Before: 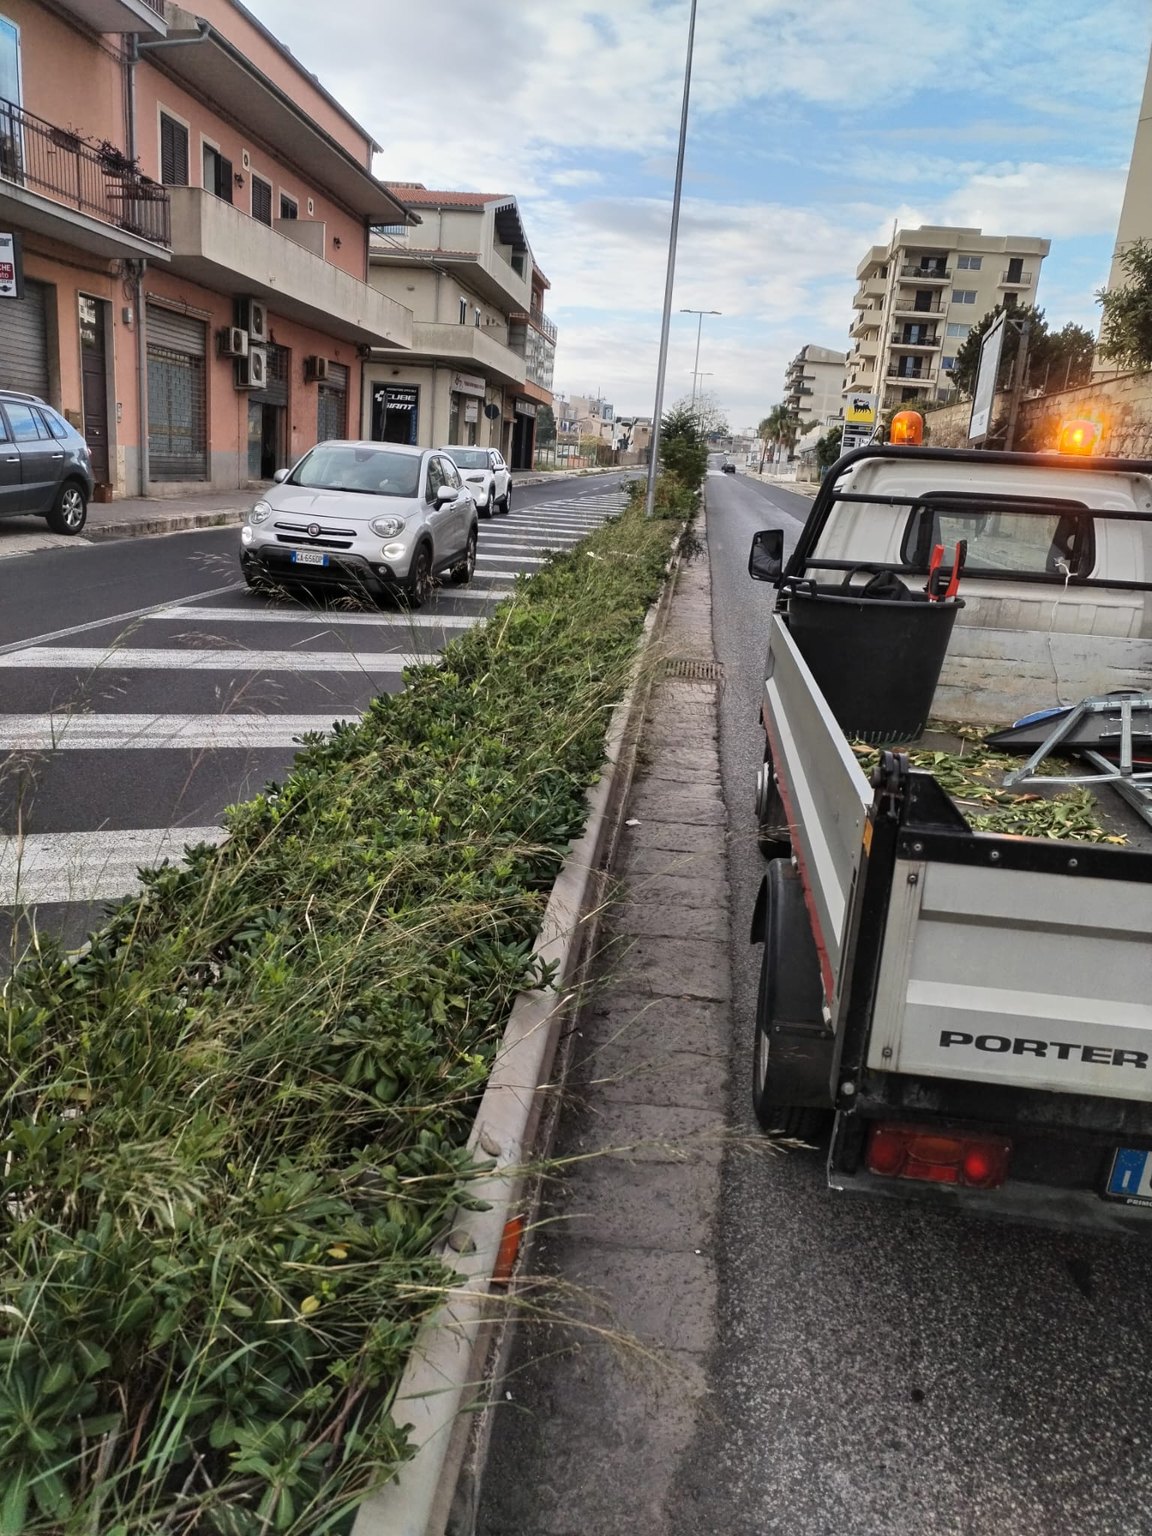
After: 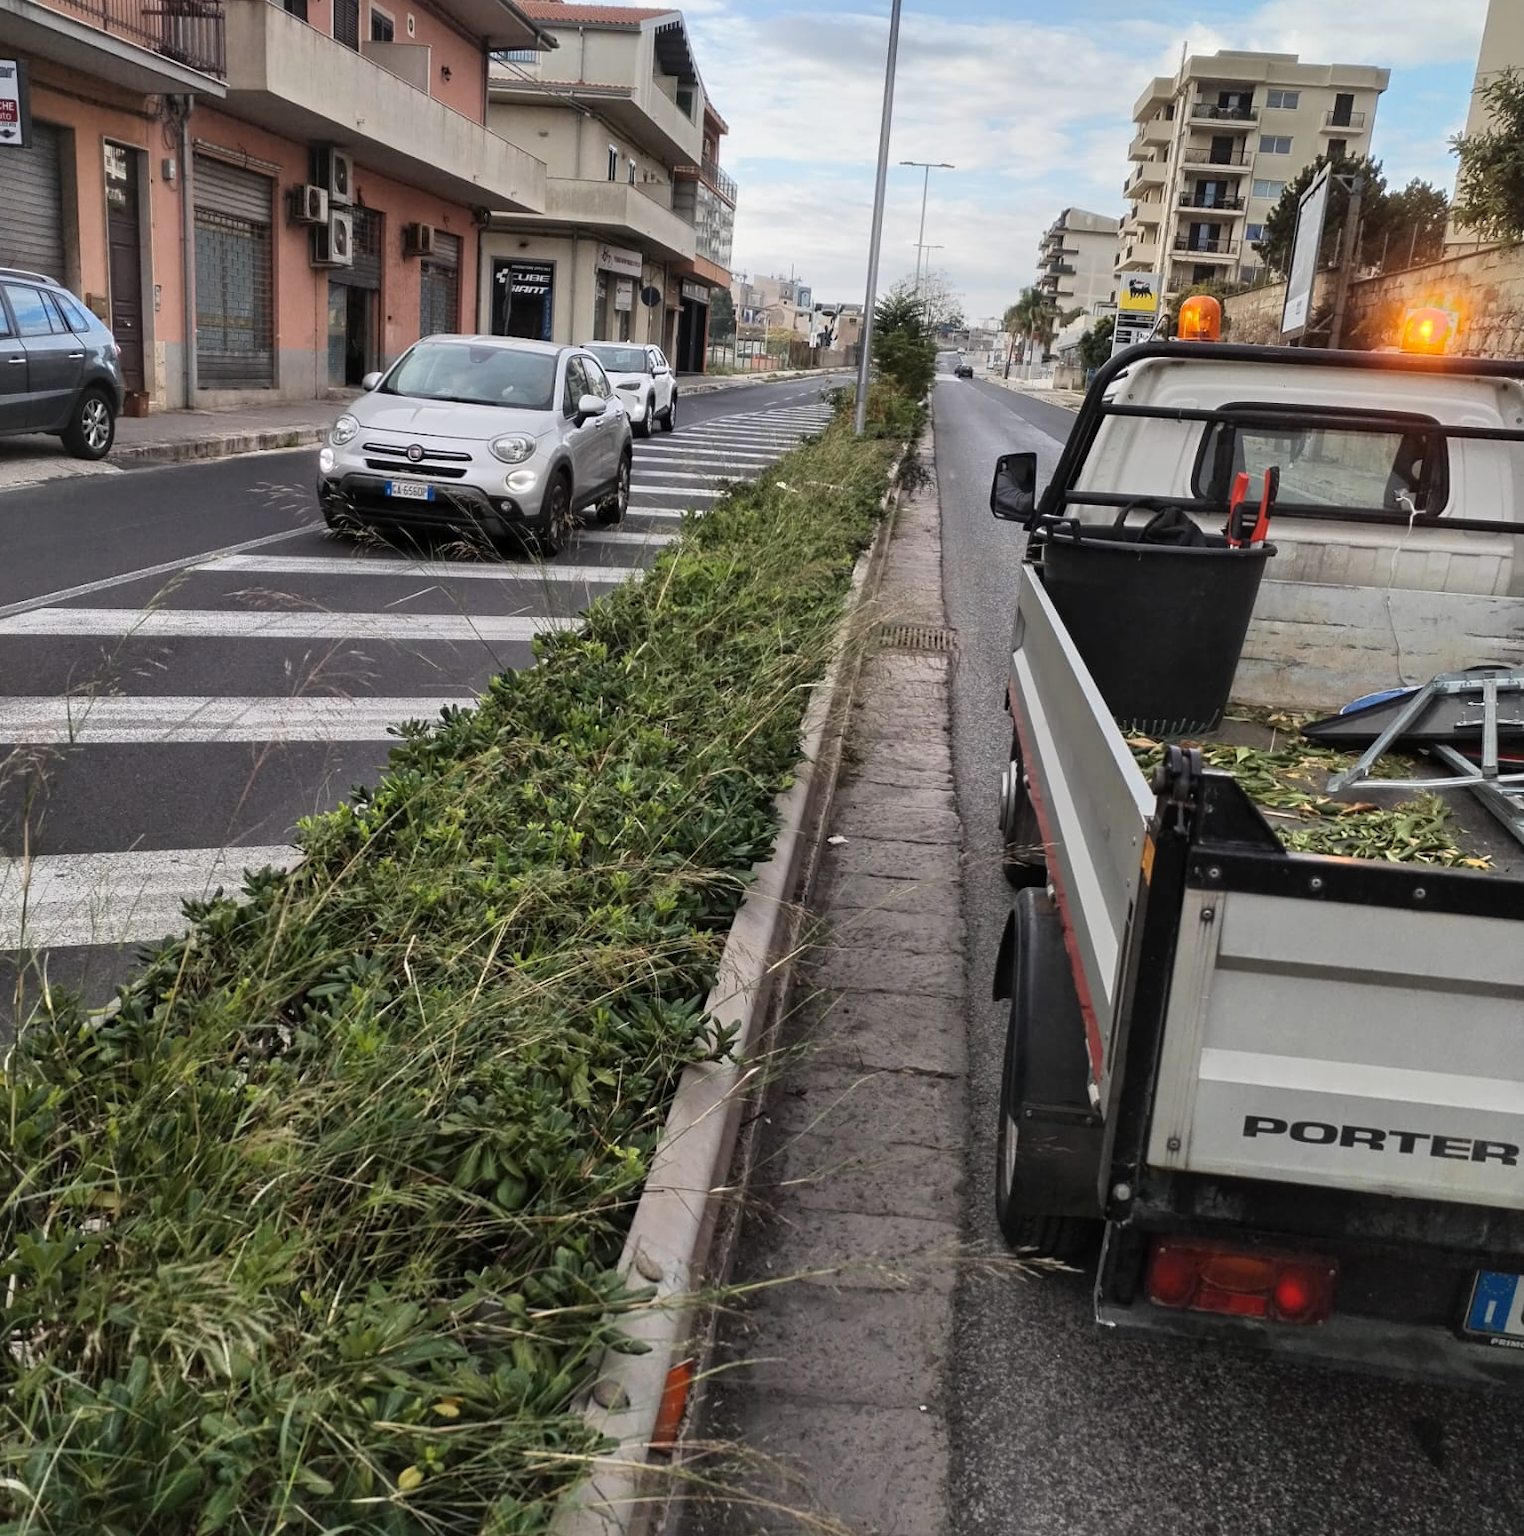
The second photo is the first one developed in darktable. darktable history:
crop and rotate: top 12.244%, bottom 12.166%
